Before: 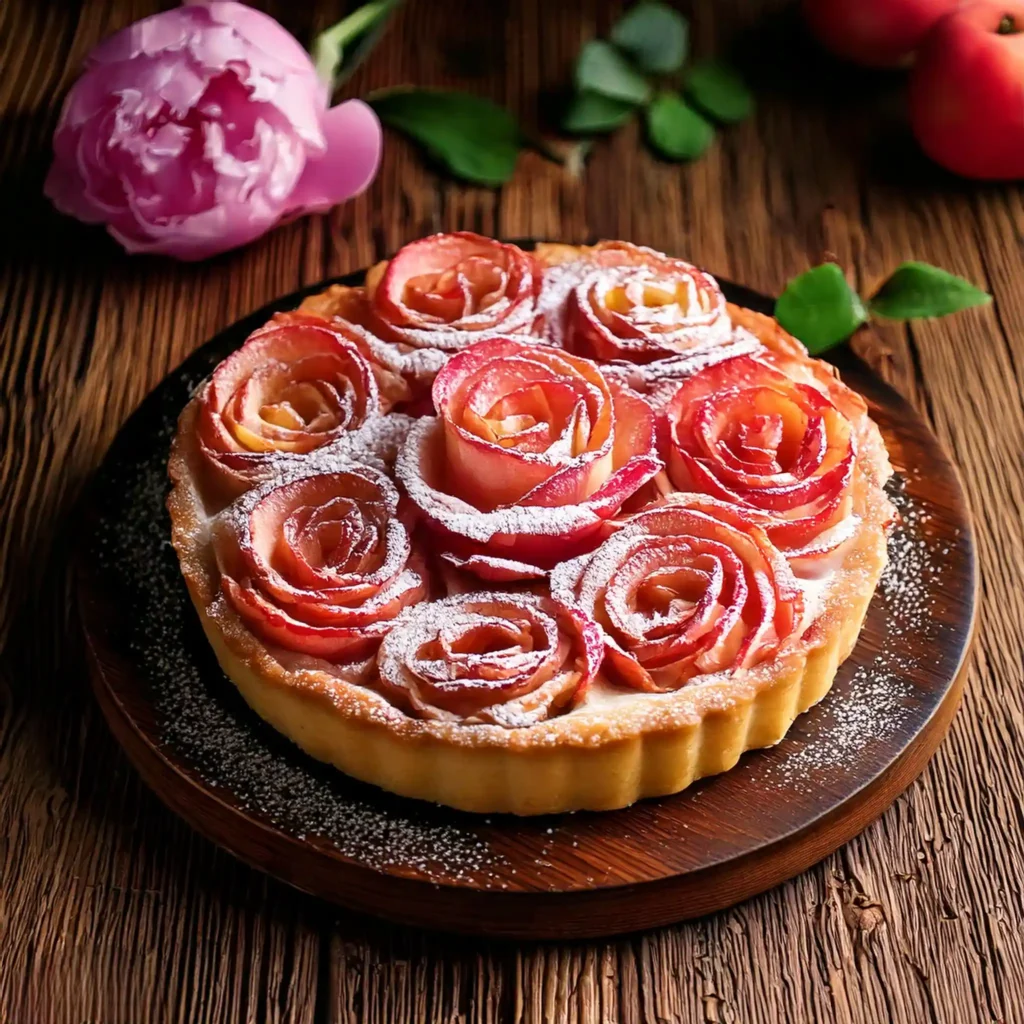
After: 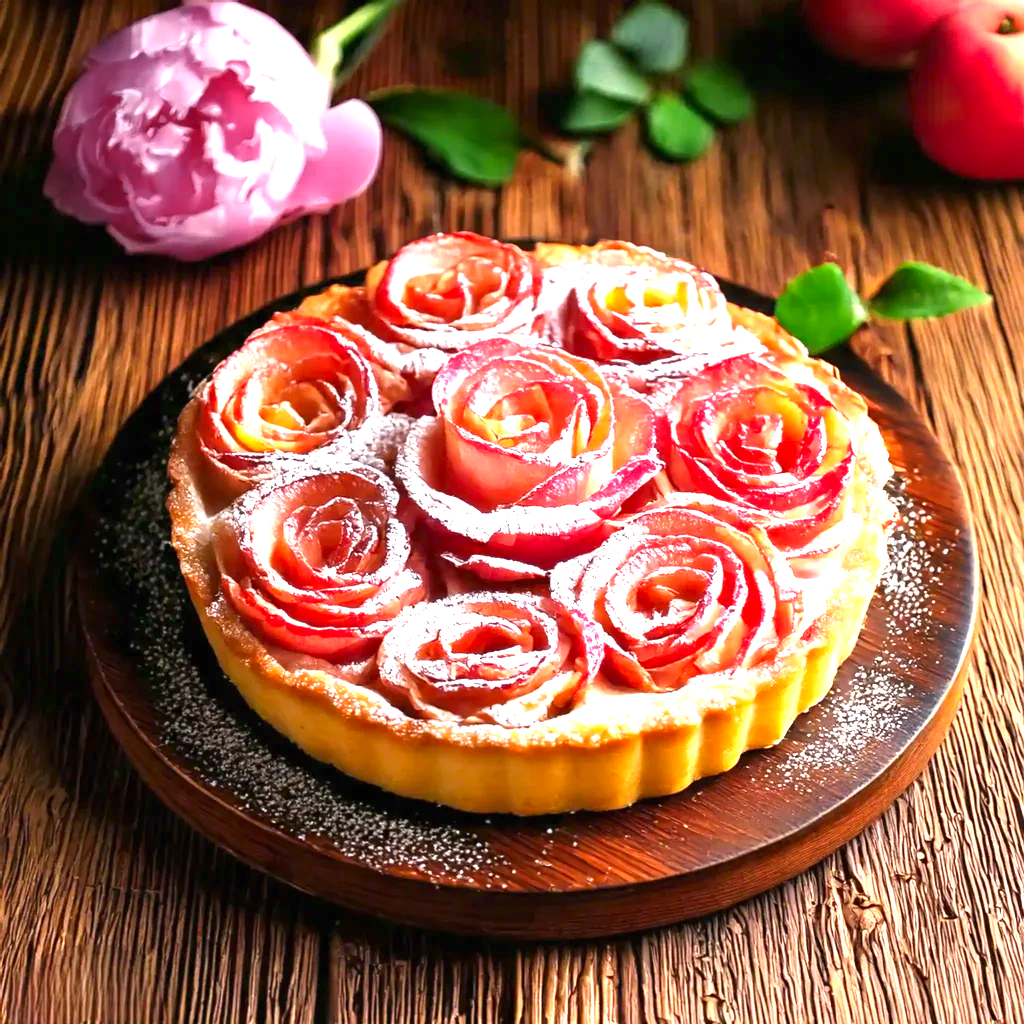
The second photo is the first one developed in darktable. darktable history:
exposure: black level correction 0, exposure 1.39 EV, compensate exposure bias true, compensate highlight preservation false
color zones: curves: ch1 [(0.25, 0.61) (0.75, 0.248)]
